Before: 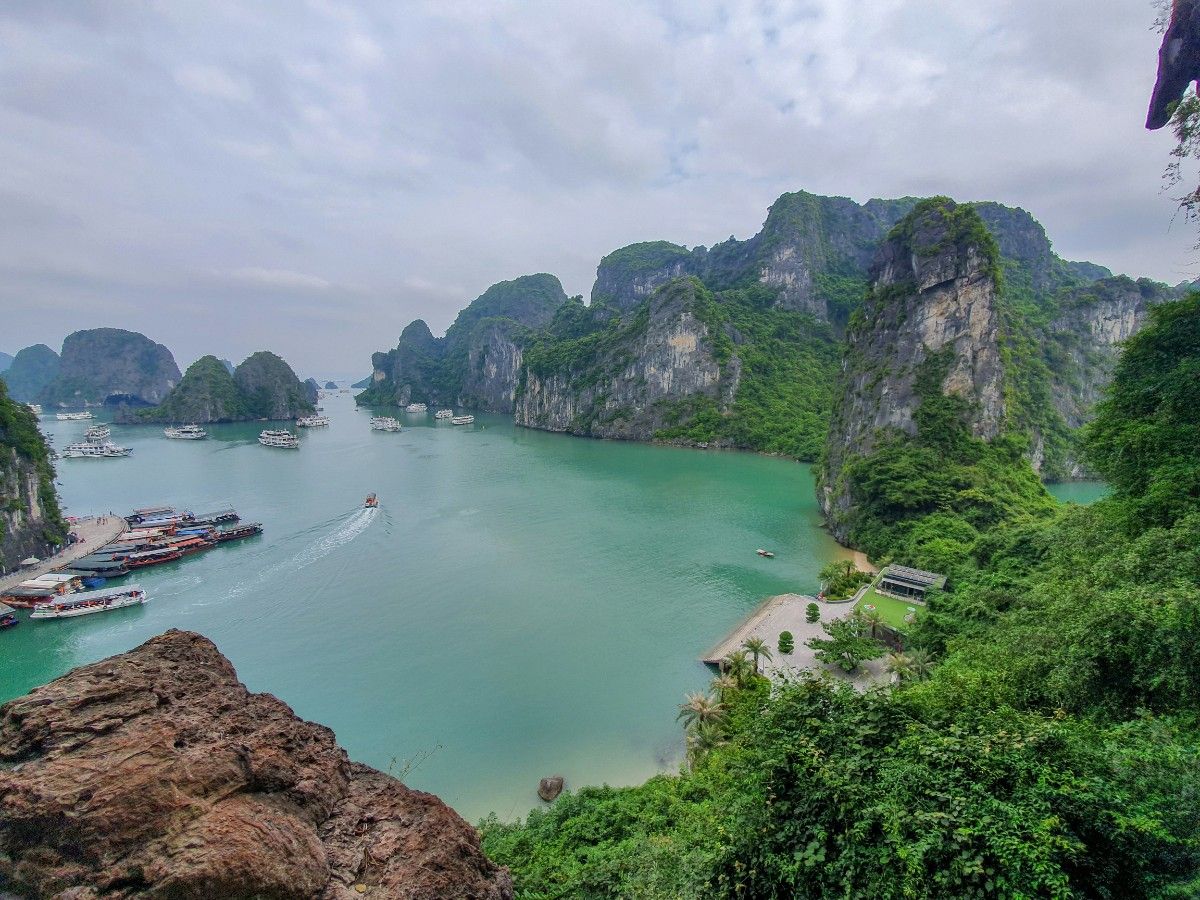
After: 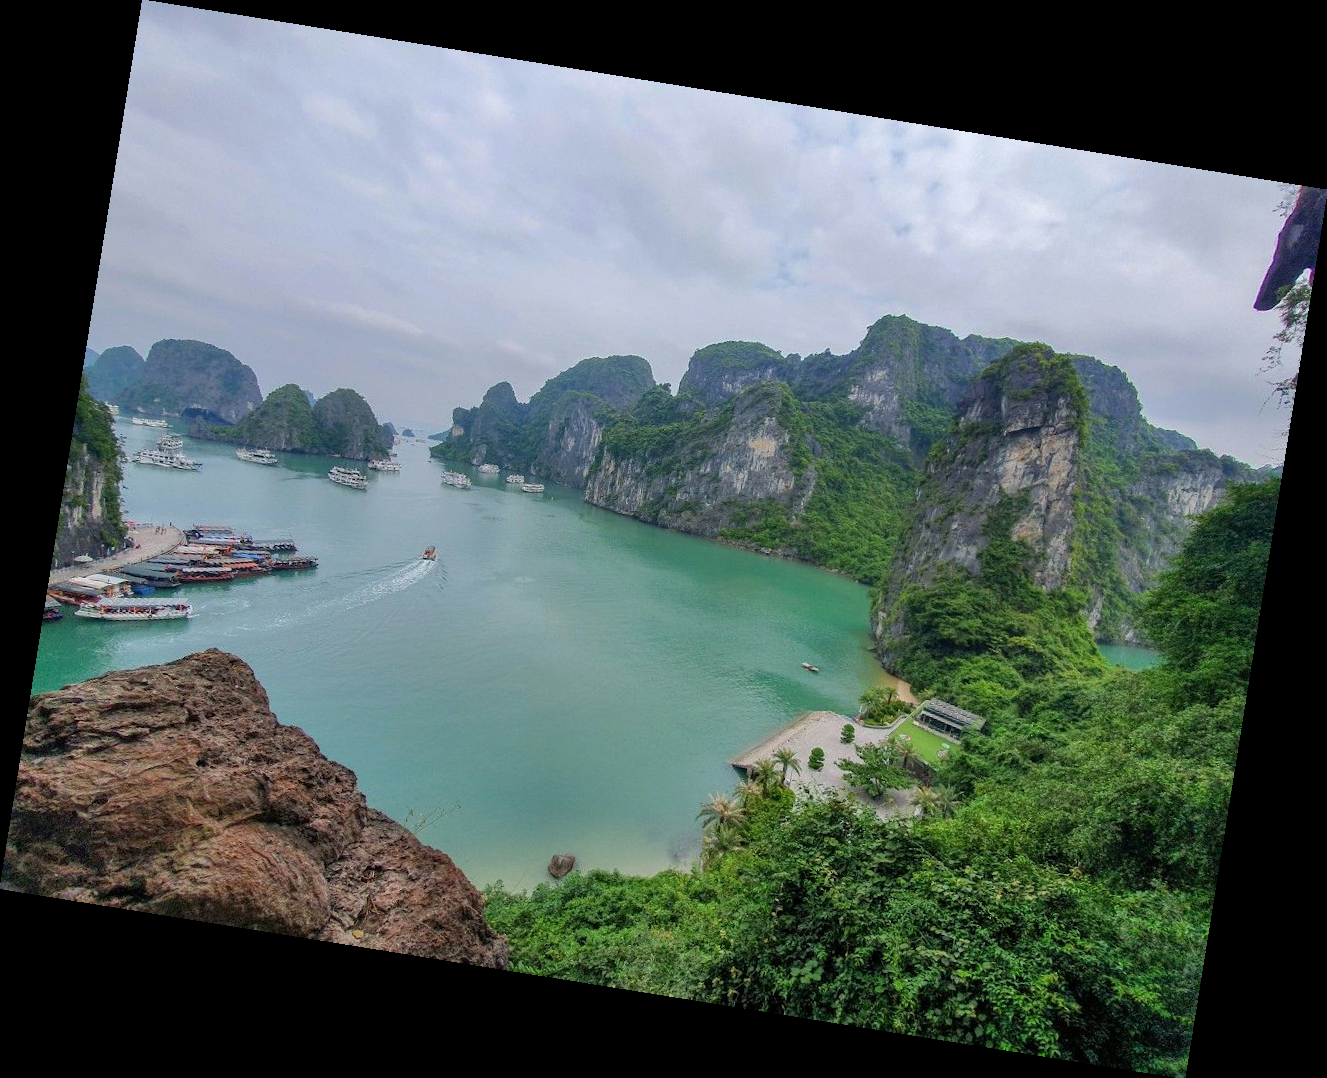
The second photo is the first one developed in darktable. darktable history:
exposure: compensate highlight preservation false
rotate and perspective: rotation 9.12°, automatic cropping off
